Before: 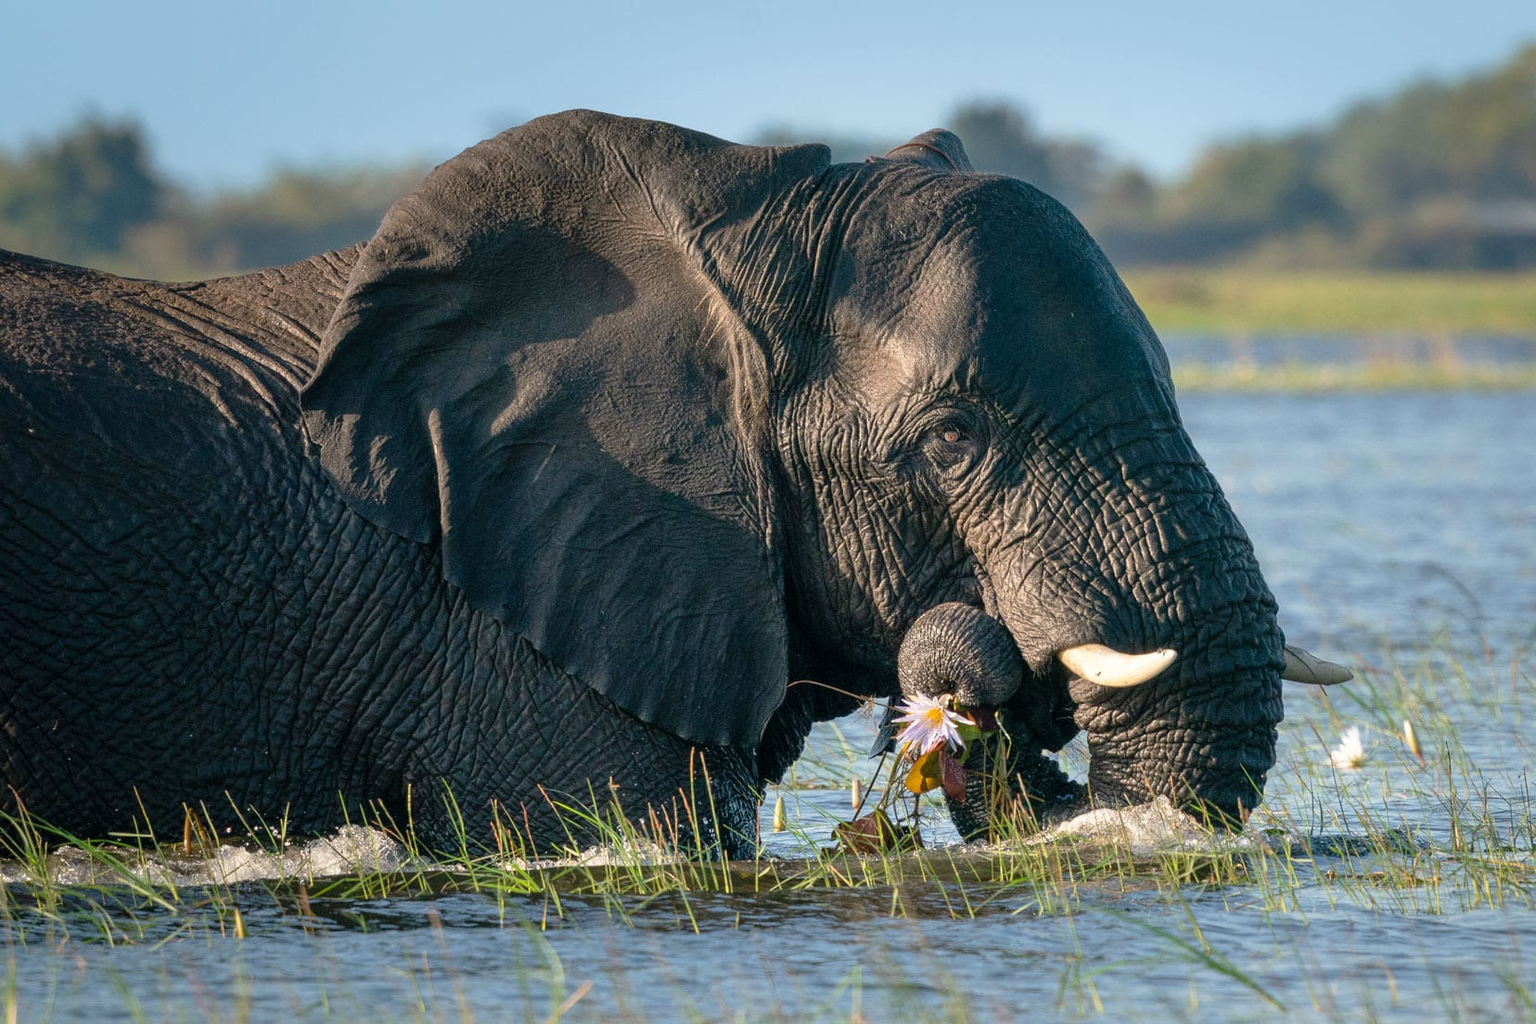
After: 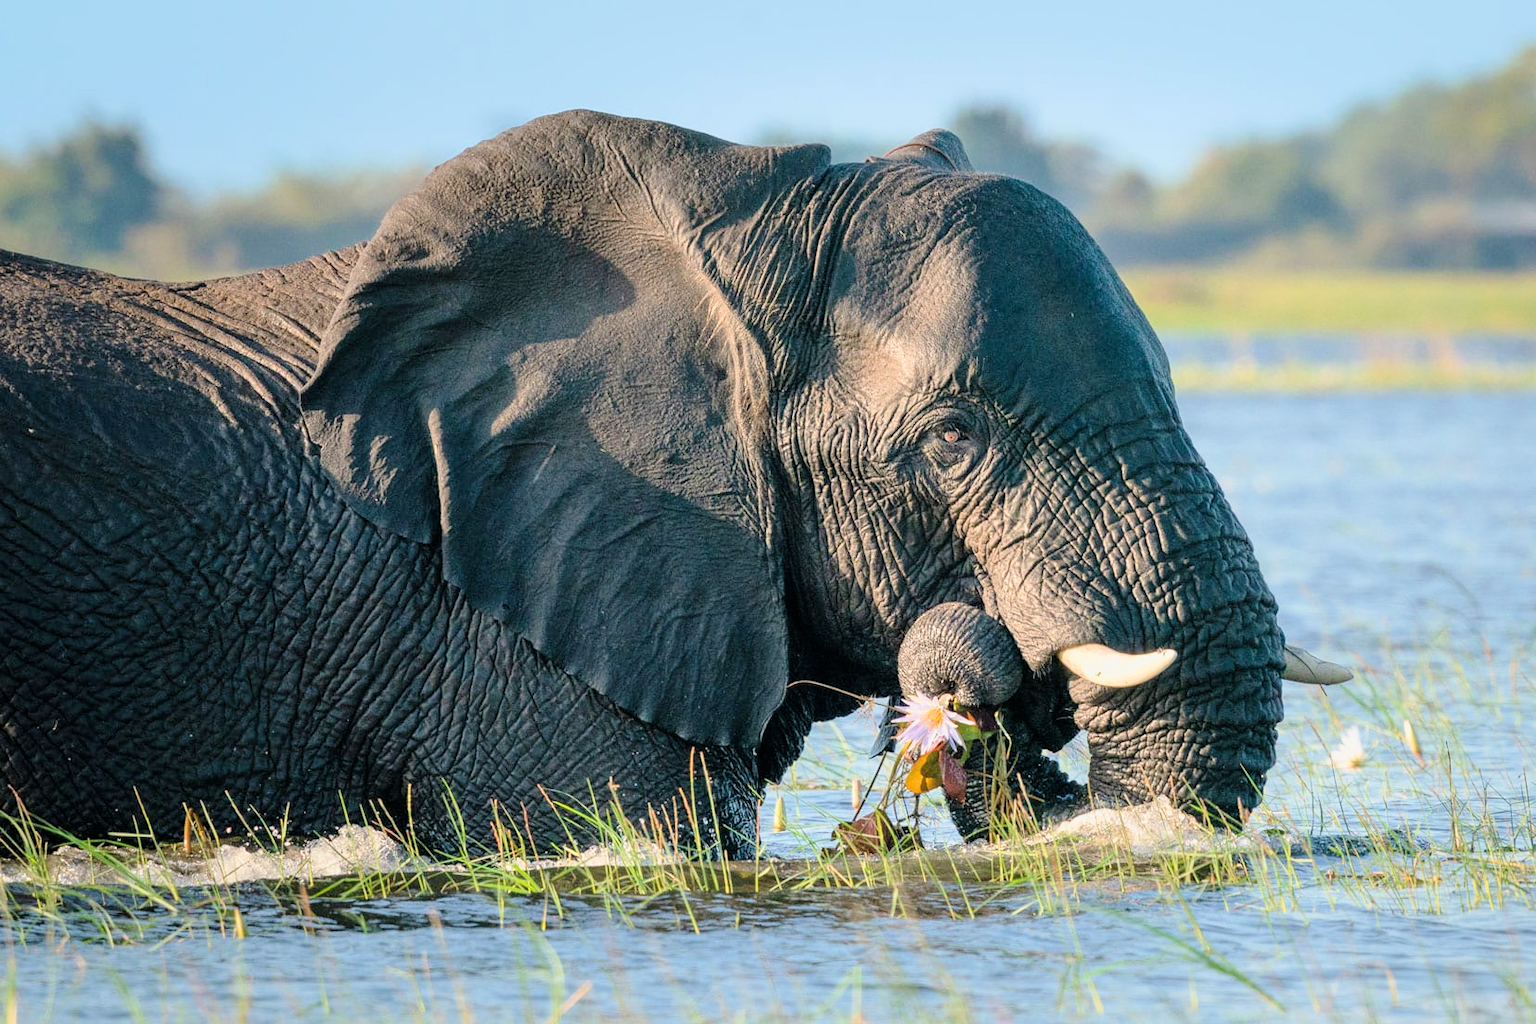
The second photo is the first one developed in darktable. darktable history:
filmic rgb: black relative exposure -7.65 EV, white relative exposure 4.56 EV, hardness 3.61, color science v6 (2022)
exposure: black level correction 0, exposure 1.199 EV, compensate highlight preservation false
